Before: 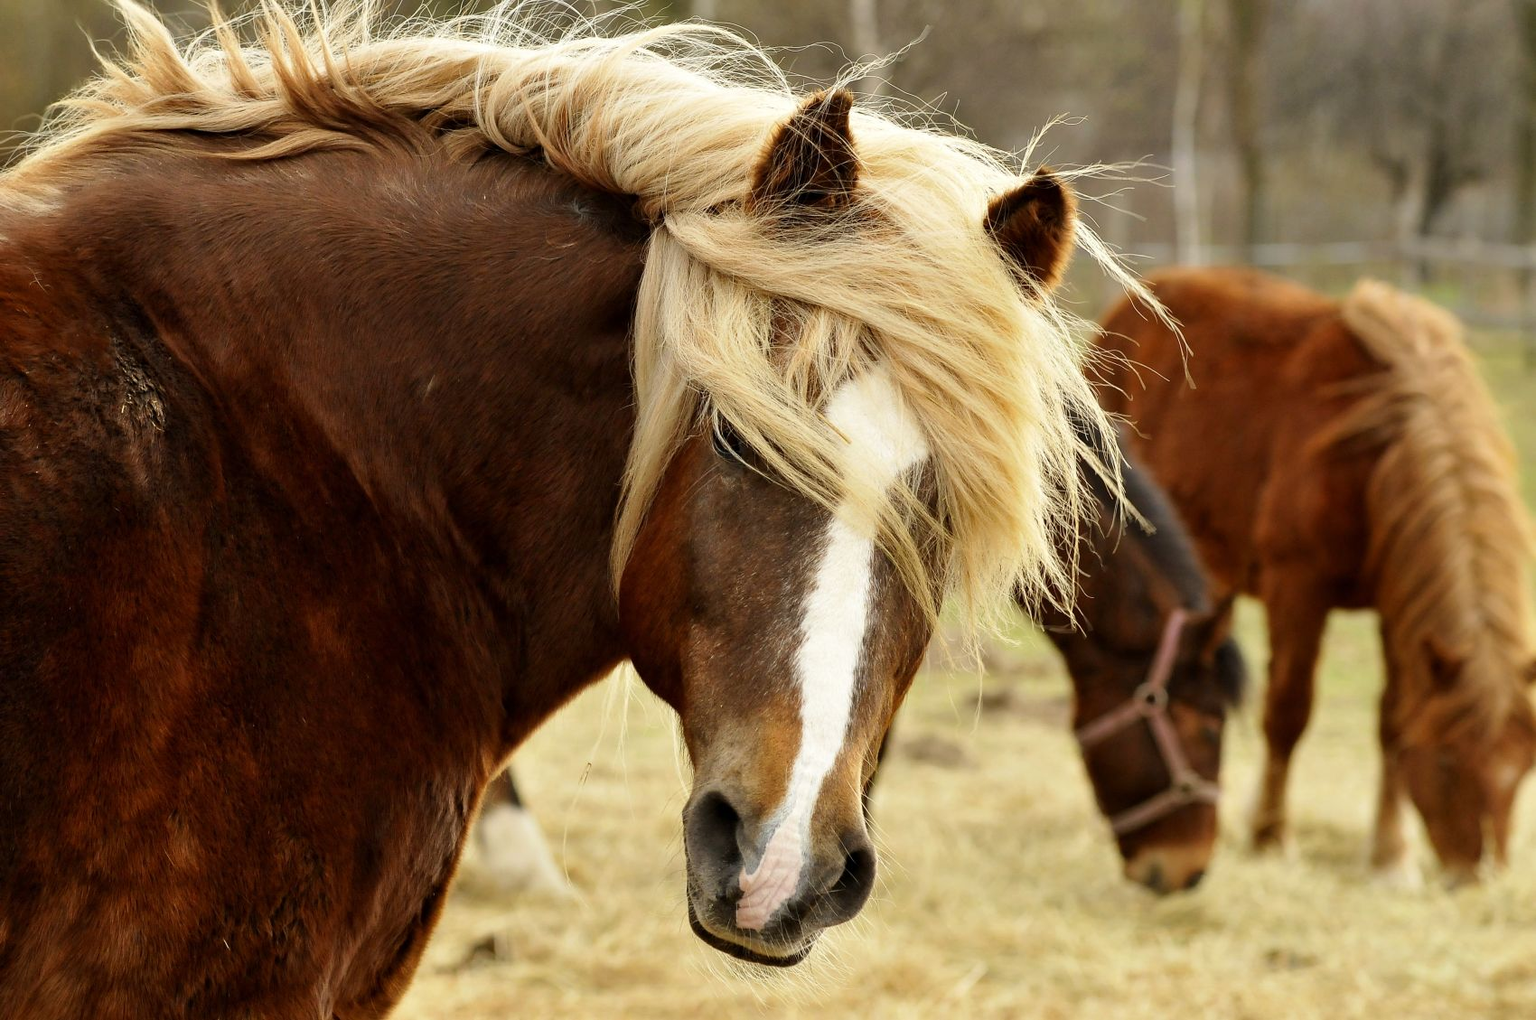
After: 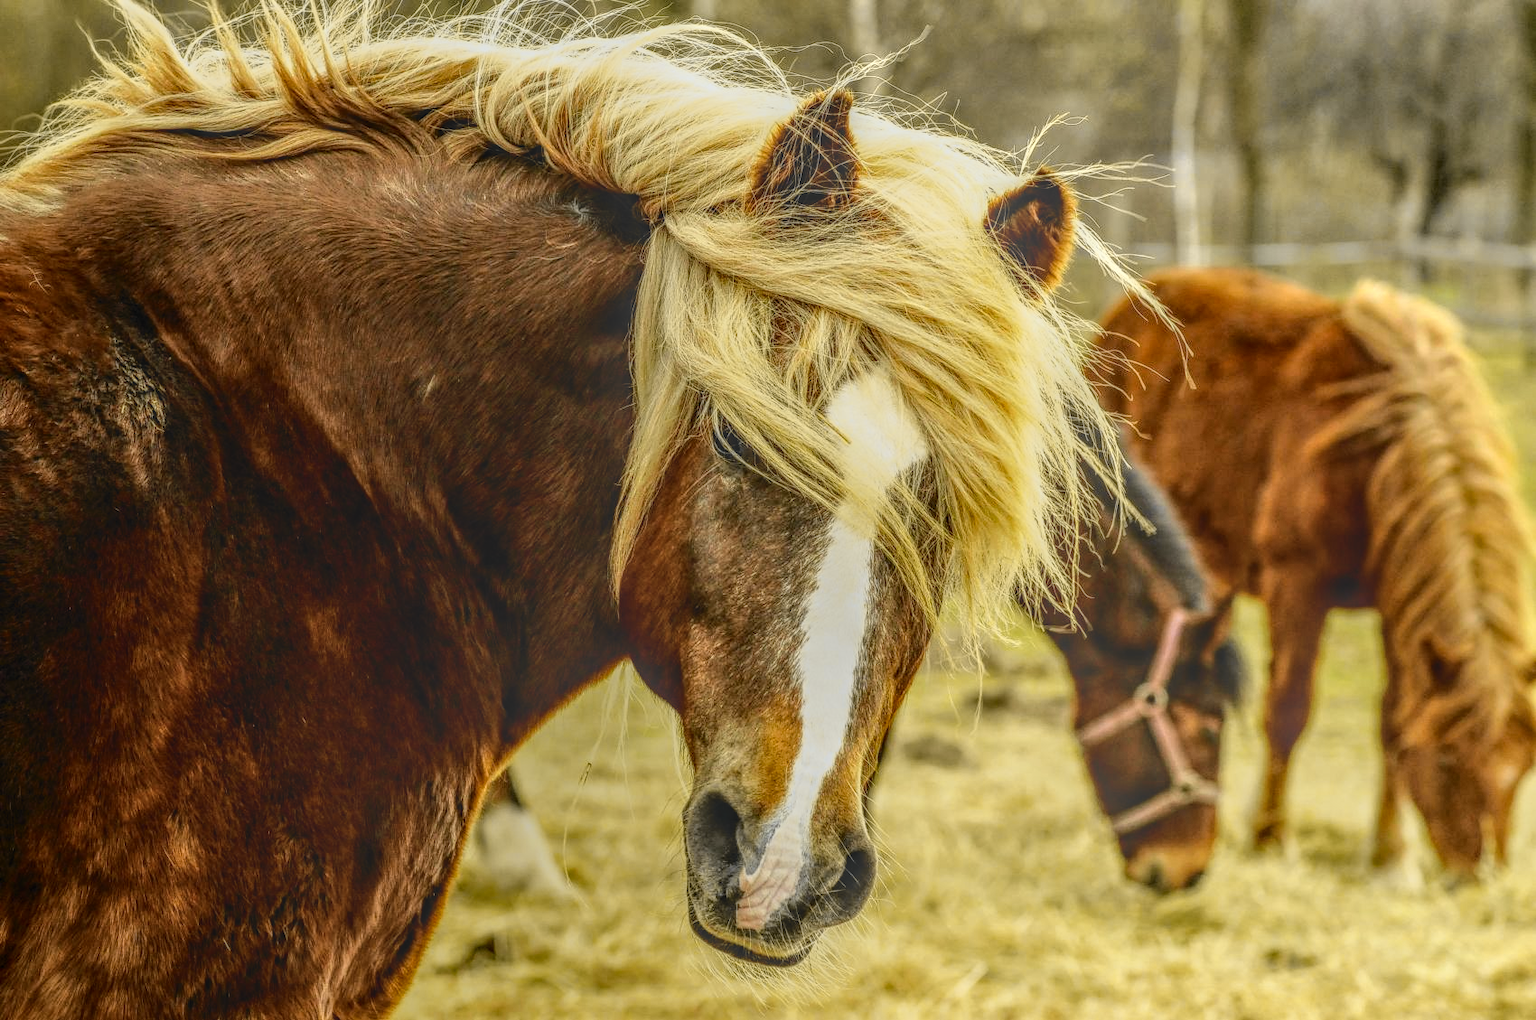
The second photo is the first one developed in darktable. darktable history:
tone curve: curves: ch0 [(0, 0.013) (0.129, 0.1) (0.327, 0.382) (0.489, 0.573) (0.66, 0.748) (0.858, 0.926) (1, 0.977)]; ch1 [(0, 0) (0.353, 0.344) (0.45, 0.46) (0.498, 0.495) (0.521, 0.506) (0.563, 0.559) (0.592, 0.585) (0.657, 0.655) (1, 1)]; ch2 [(0, 0) (0.333, 0.346) (0.375, 0.375) (0.427, 0.44) (0.5, 0.501) (0.505, 0.499) (0.528, 0.533) (0.579, 0.61) (0.612, 0.644) (0.66, 0.715) (1, 1)], color space Lab, independent channels, preserve colors none
local contrast: highlights 3%, shadows 1%, detail 200%, midtone range 0.245
